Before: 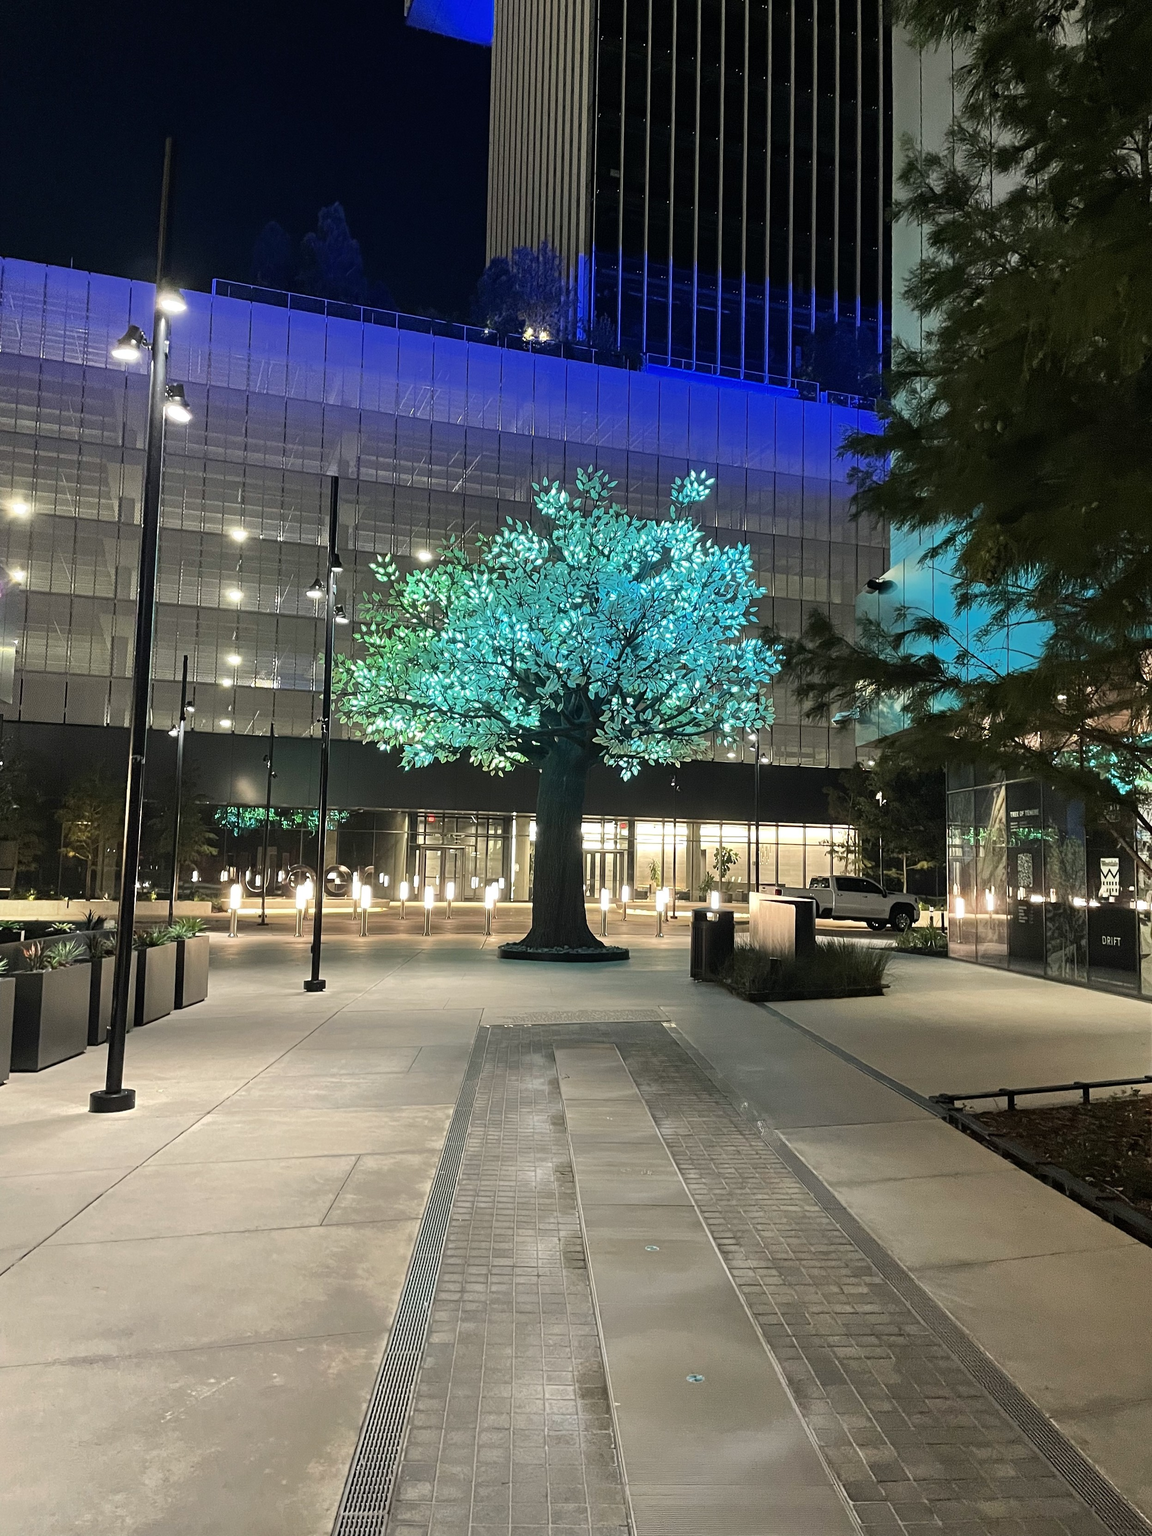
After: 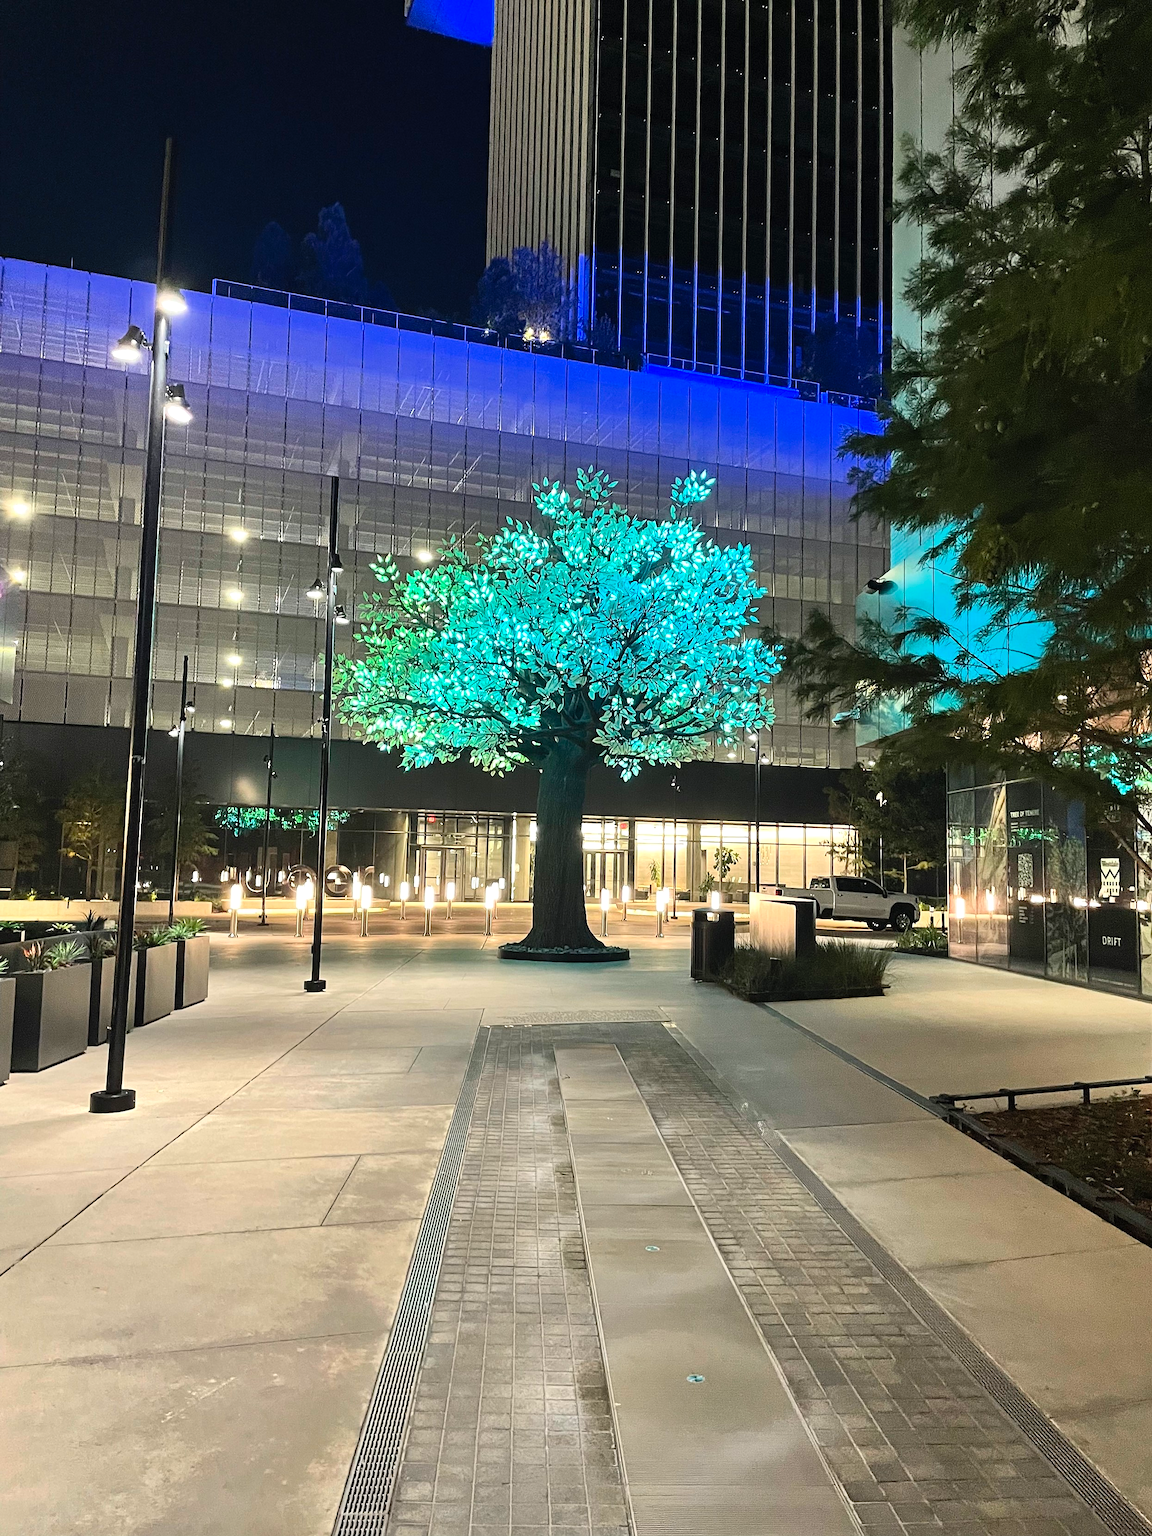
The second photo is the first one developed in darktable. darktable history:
sharpen: radius 1.05
shadows and highlights: shadows 12.83, white point adjustment 1.12, soften with gaussian
contrast brightness saturation: contrast 0.2, brightness 0.164, saturation 0.215
